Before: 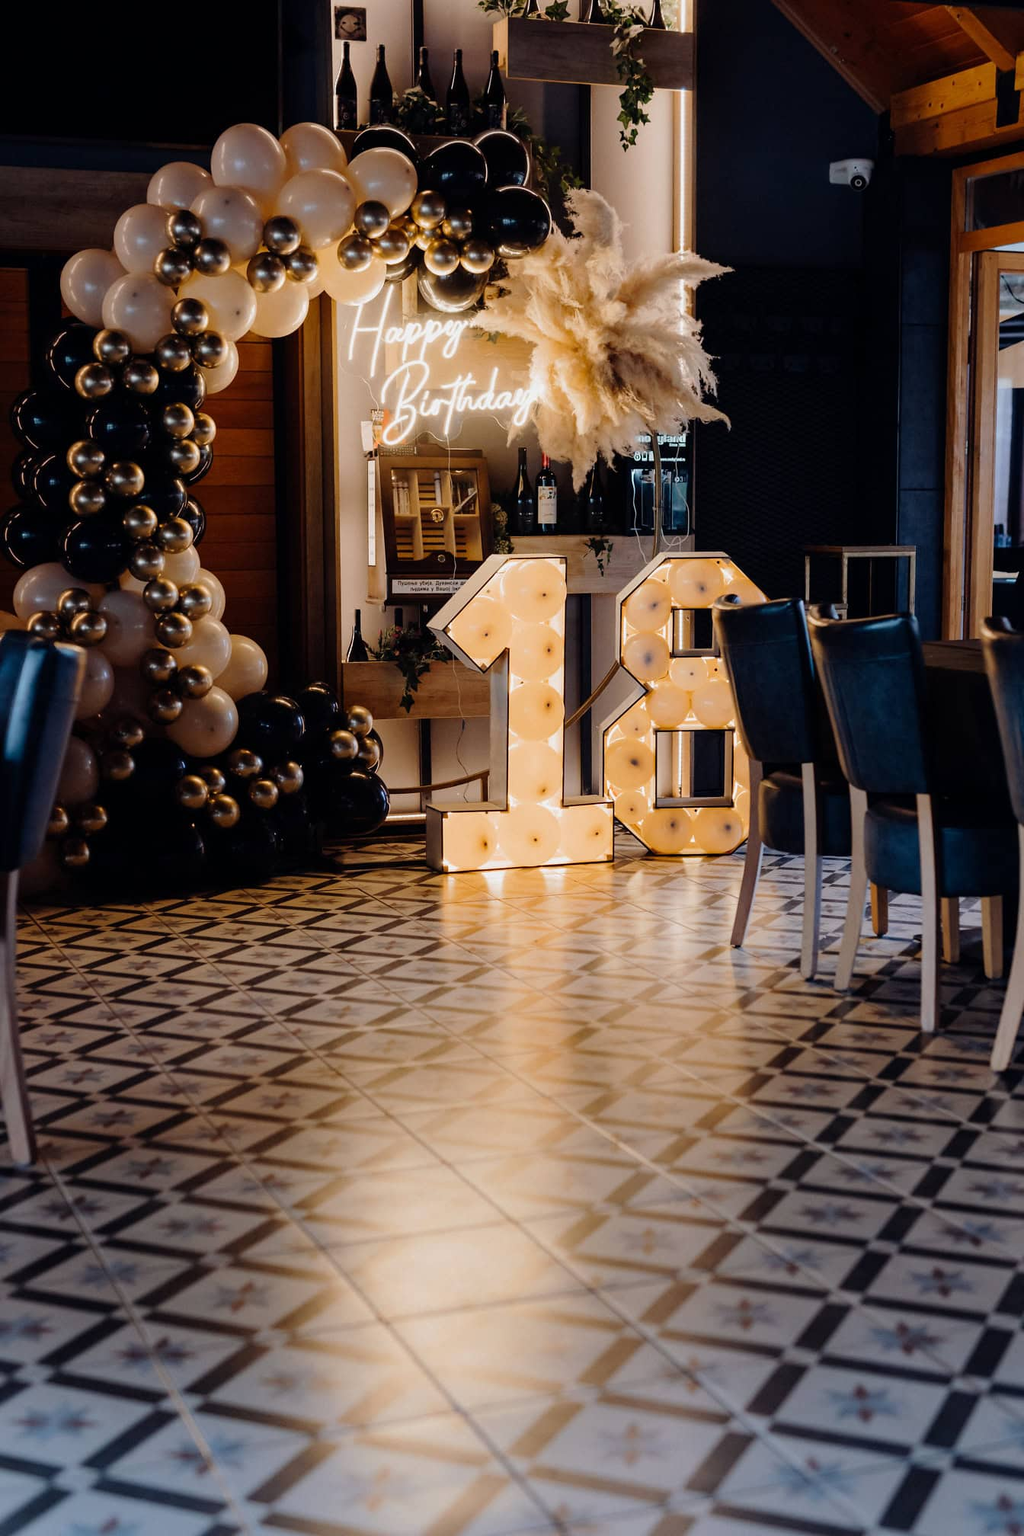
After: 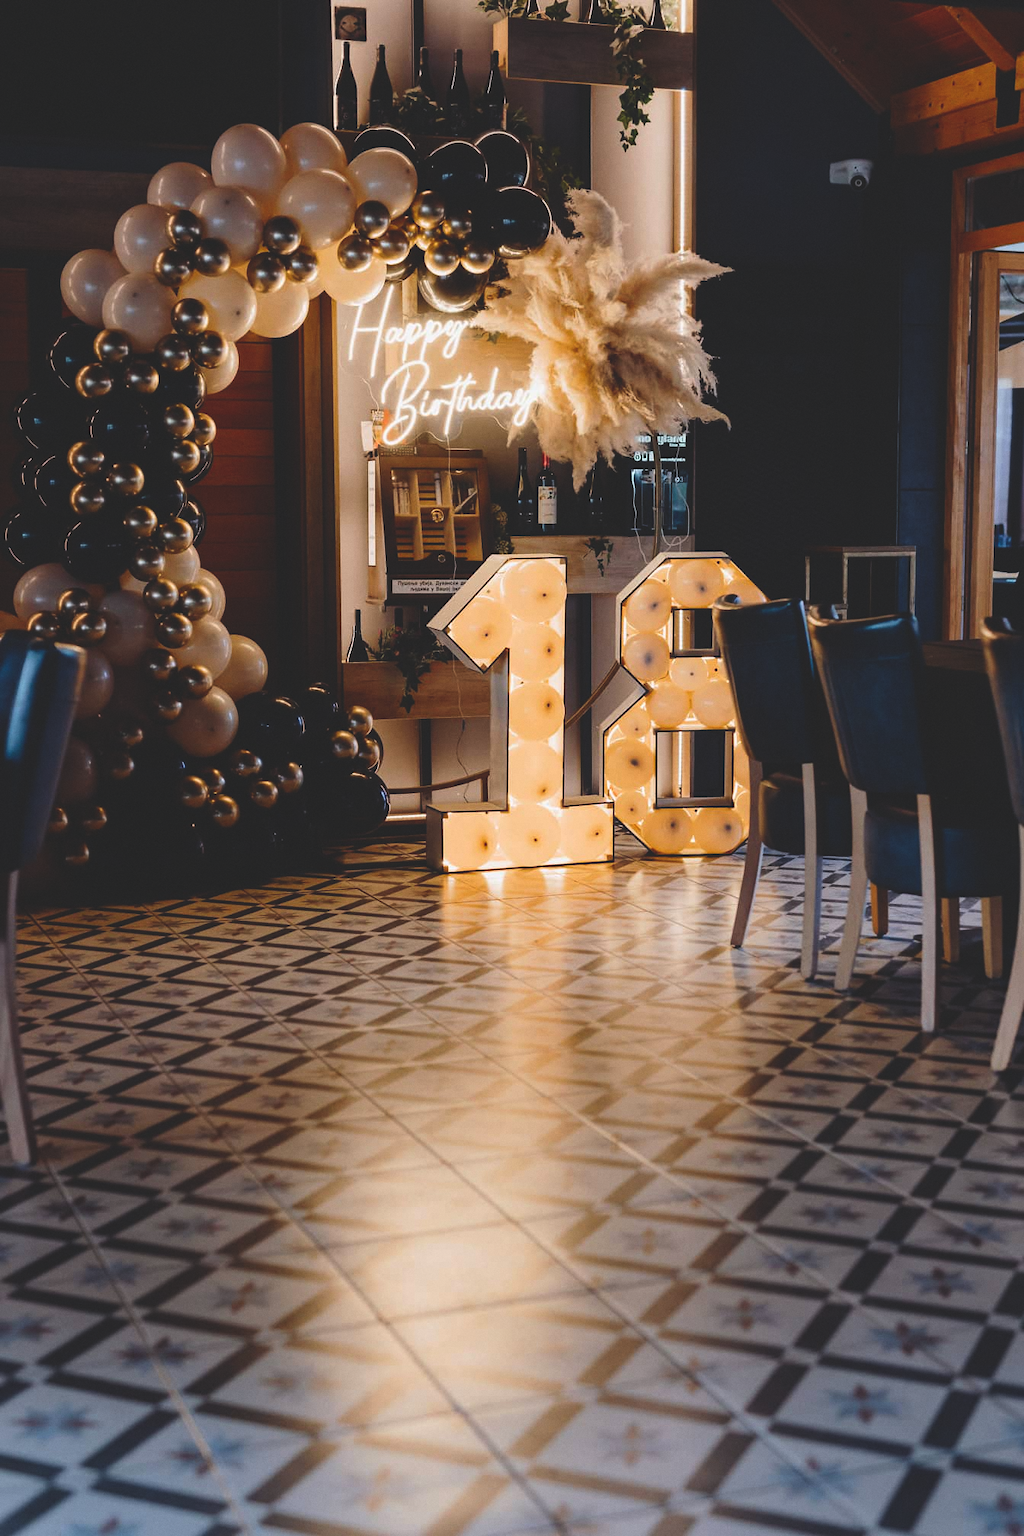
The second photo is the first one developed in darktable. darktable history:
grain: coarseness 0.09 ISO, strength 10%
contrast brightness saturation: contrast 0.12, brightness -0.12, saturation 0.2
exposure: black level correction -0.041, exposure 0.064 EV, compensate highlight preservation false
